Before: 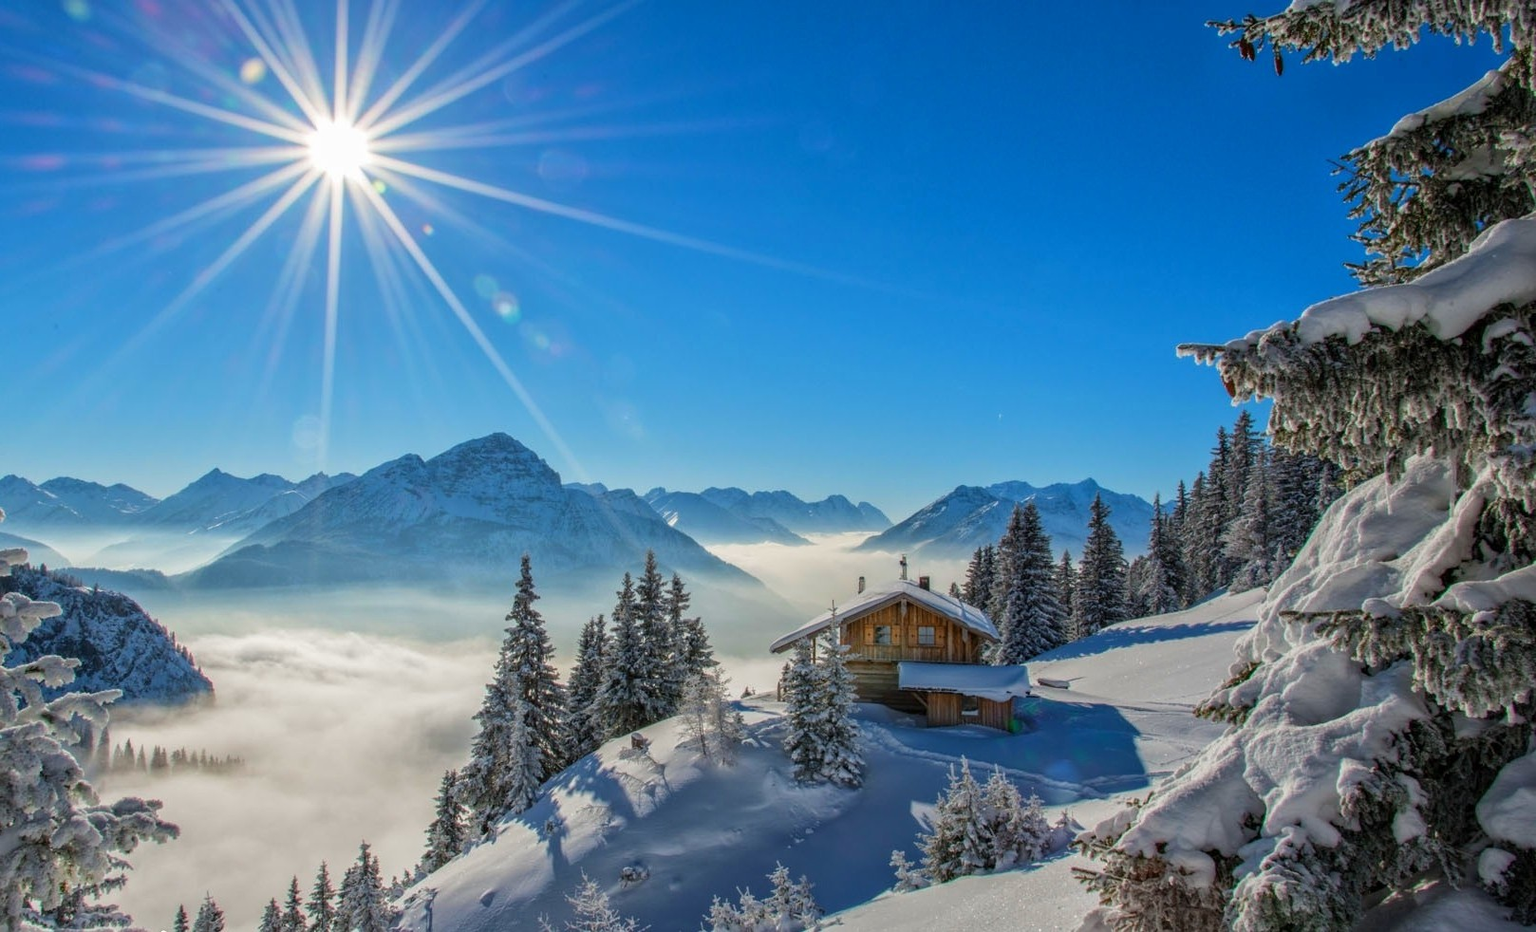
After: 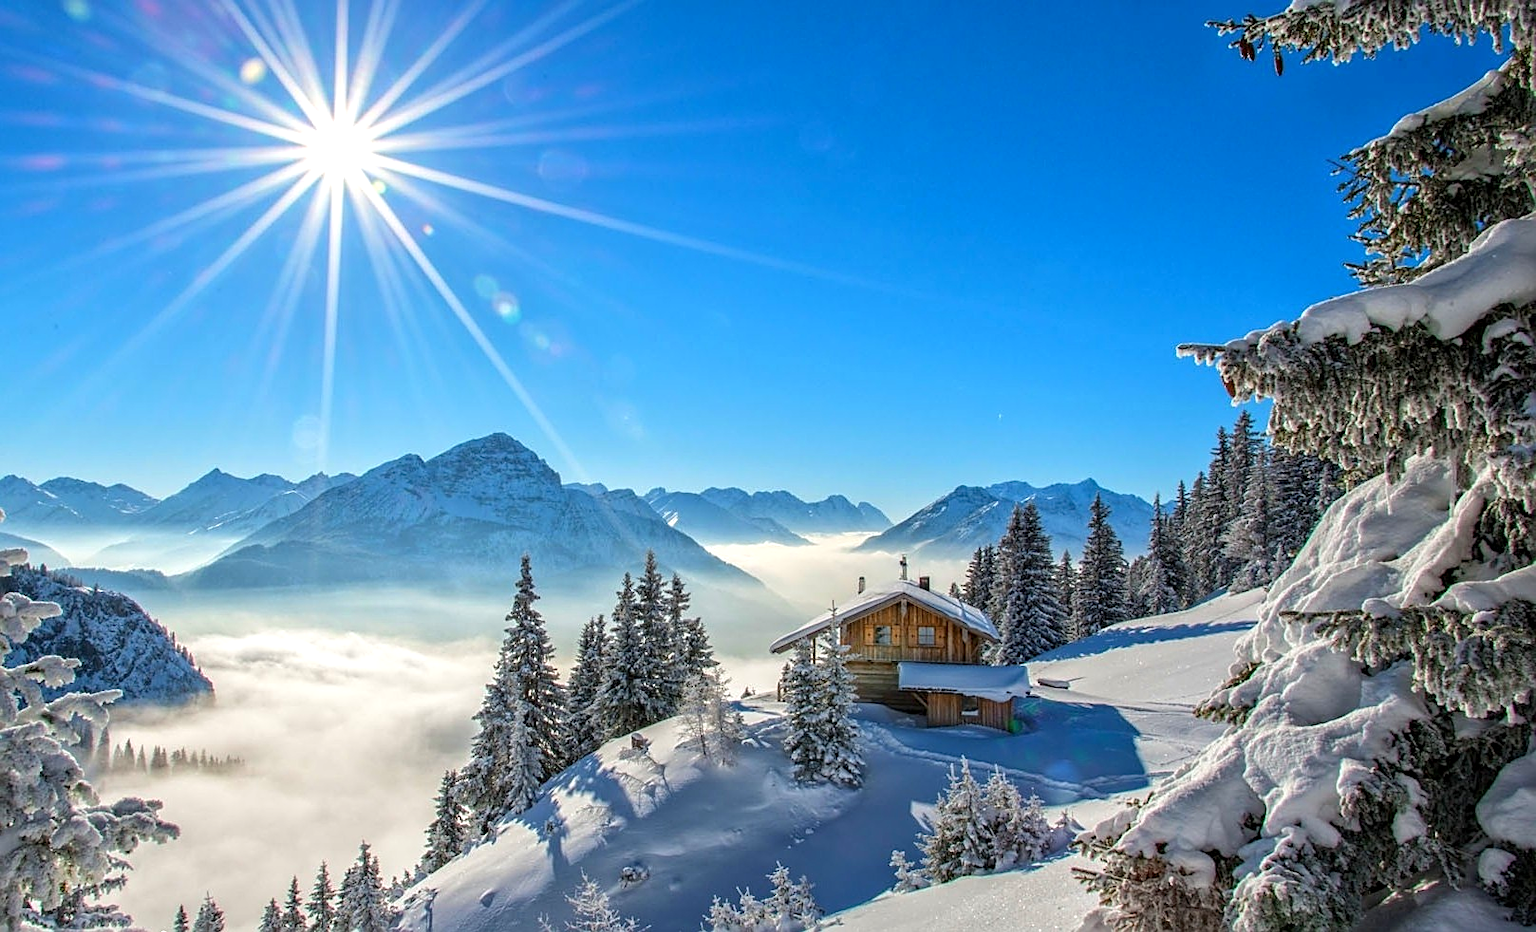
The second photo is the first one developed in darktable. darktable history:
exposure: black level correction 0.001, exposure 0.499 EV, compensate highlight preservation false
sharpen: on, module defaults
